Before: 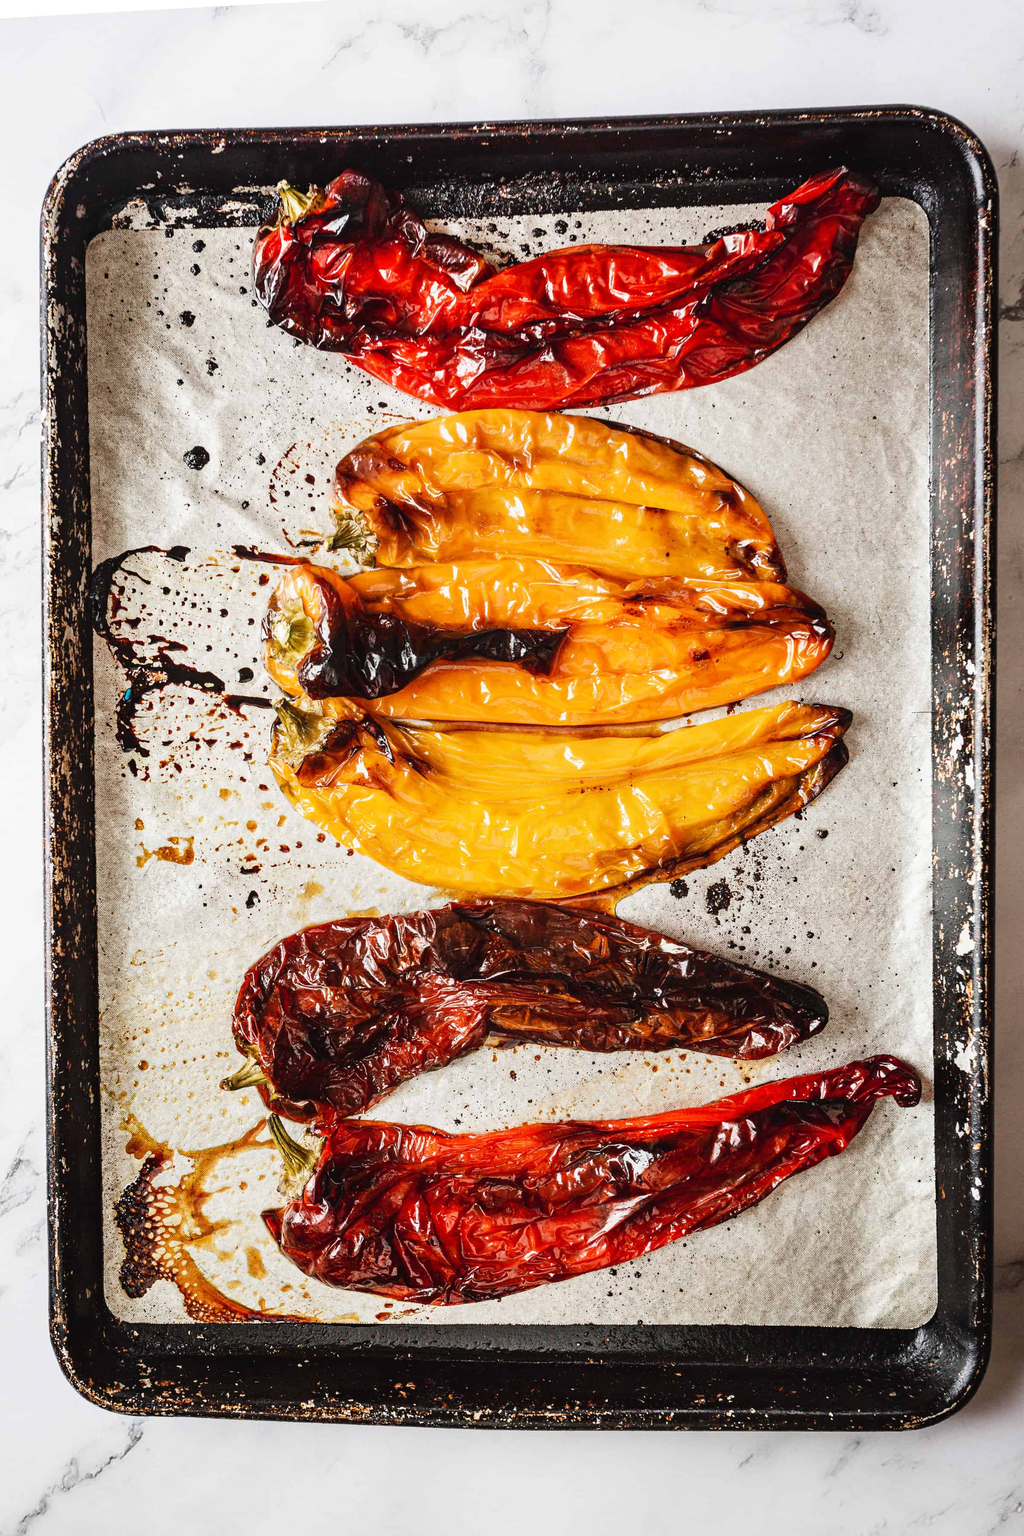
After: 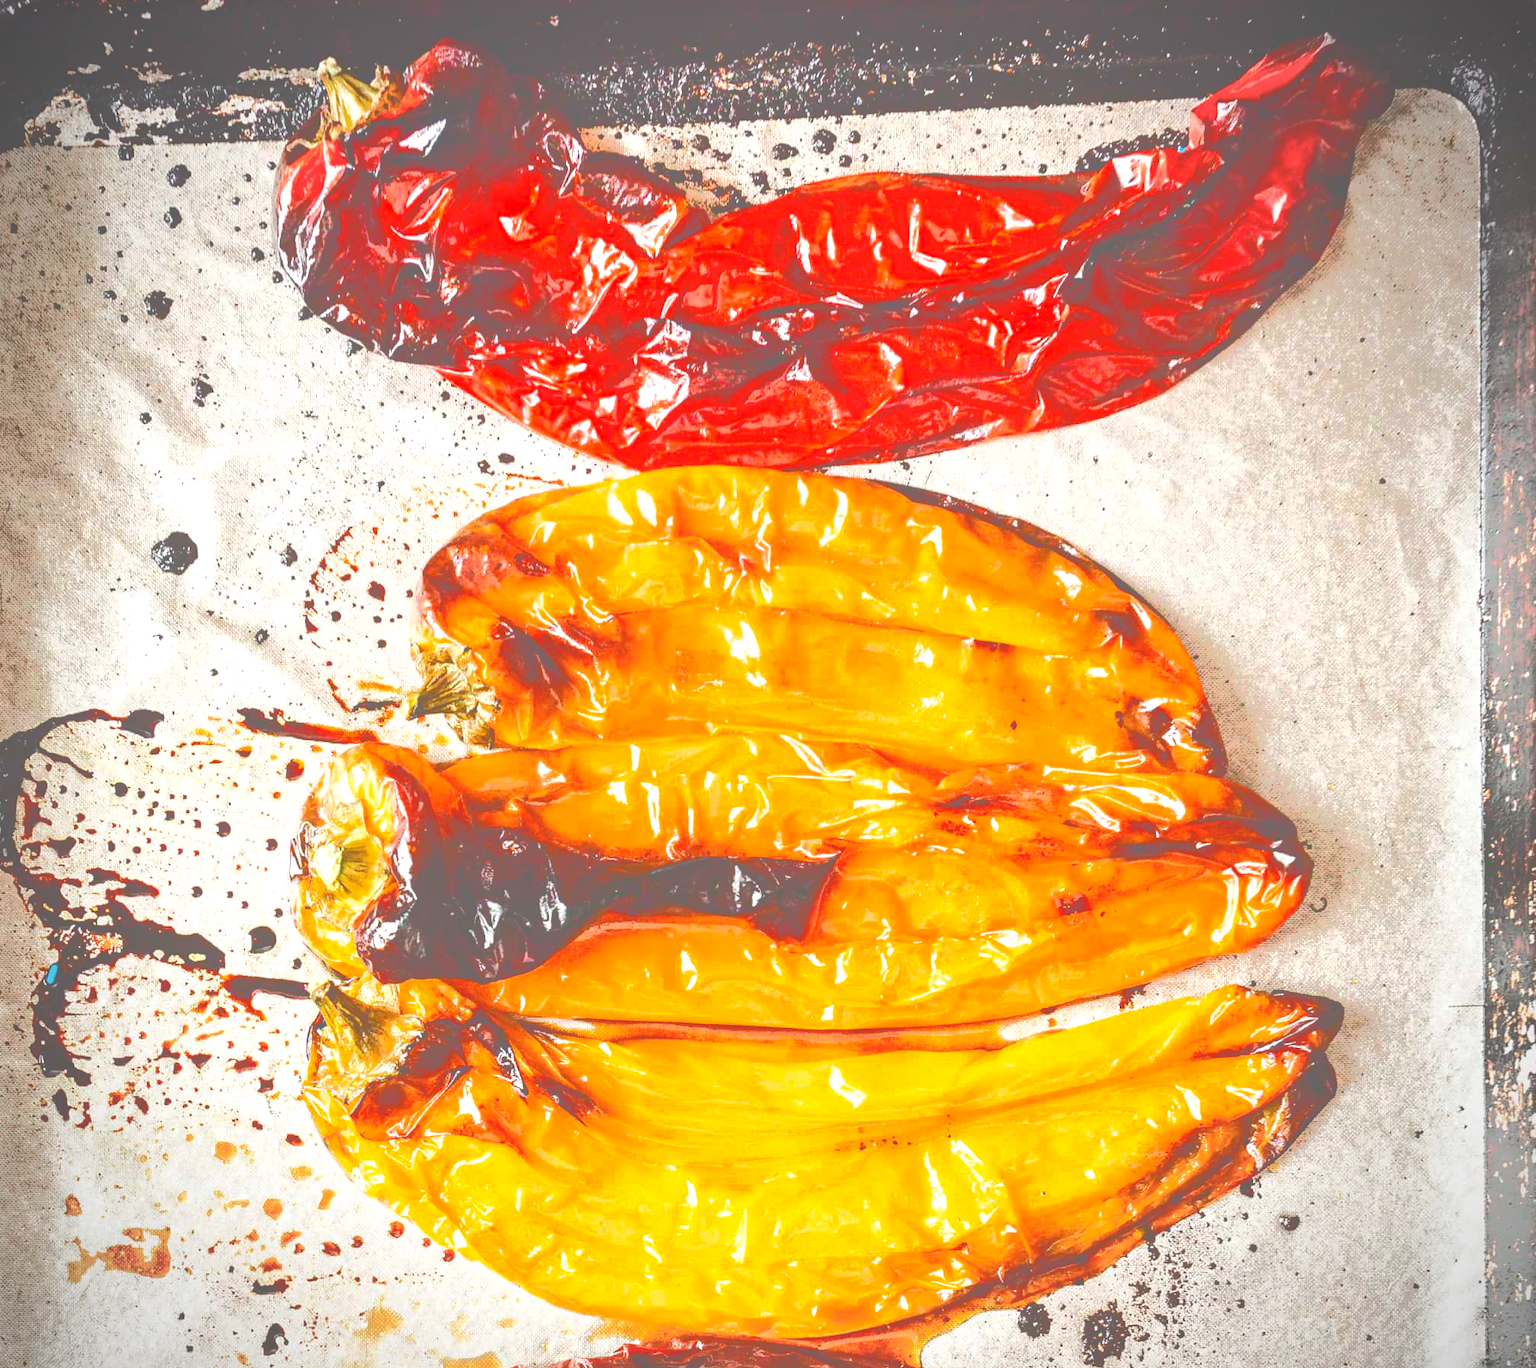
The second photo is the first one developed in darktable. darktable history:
contrast brightness saturation: contrast 0.2, brightness 0.16, saturation 0.217
tone curve: curves: ch0 [(0, 0) (0.003, 0.437) (0.011, 0.438) (0.025, 0.441) (0.044, 0.441) (0.069, 0.441) (0.1, 0.444) (0.136, 0.447) (0.177, 0.452) (0.224, 0.457) (0.277, 0.466) (0.335, 0.485) (0.399, 0.514) (0.468, 0.558) (0.543, 0.616) (0.623, 0.686) (0.709, 0.76) (0.801, 0.803) (0.898, 0.825) (1, 1)], color space Lab, independent channels
vignetting: on, module defaults
exposure: black level correction 0, exposure 0.499 EV, compensate exposure bias true, compensate highlight preservation false
crop and rotate: left 9.638%, top 9.627%, right 6.144%, bottom 40.341%
